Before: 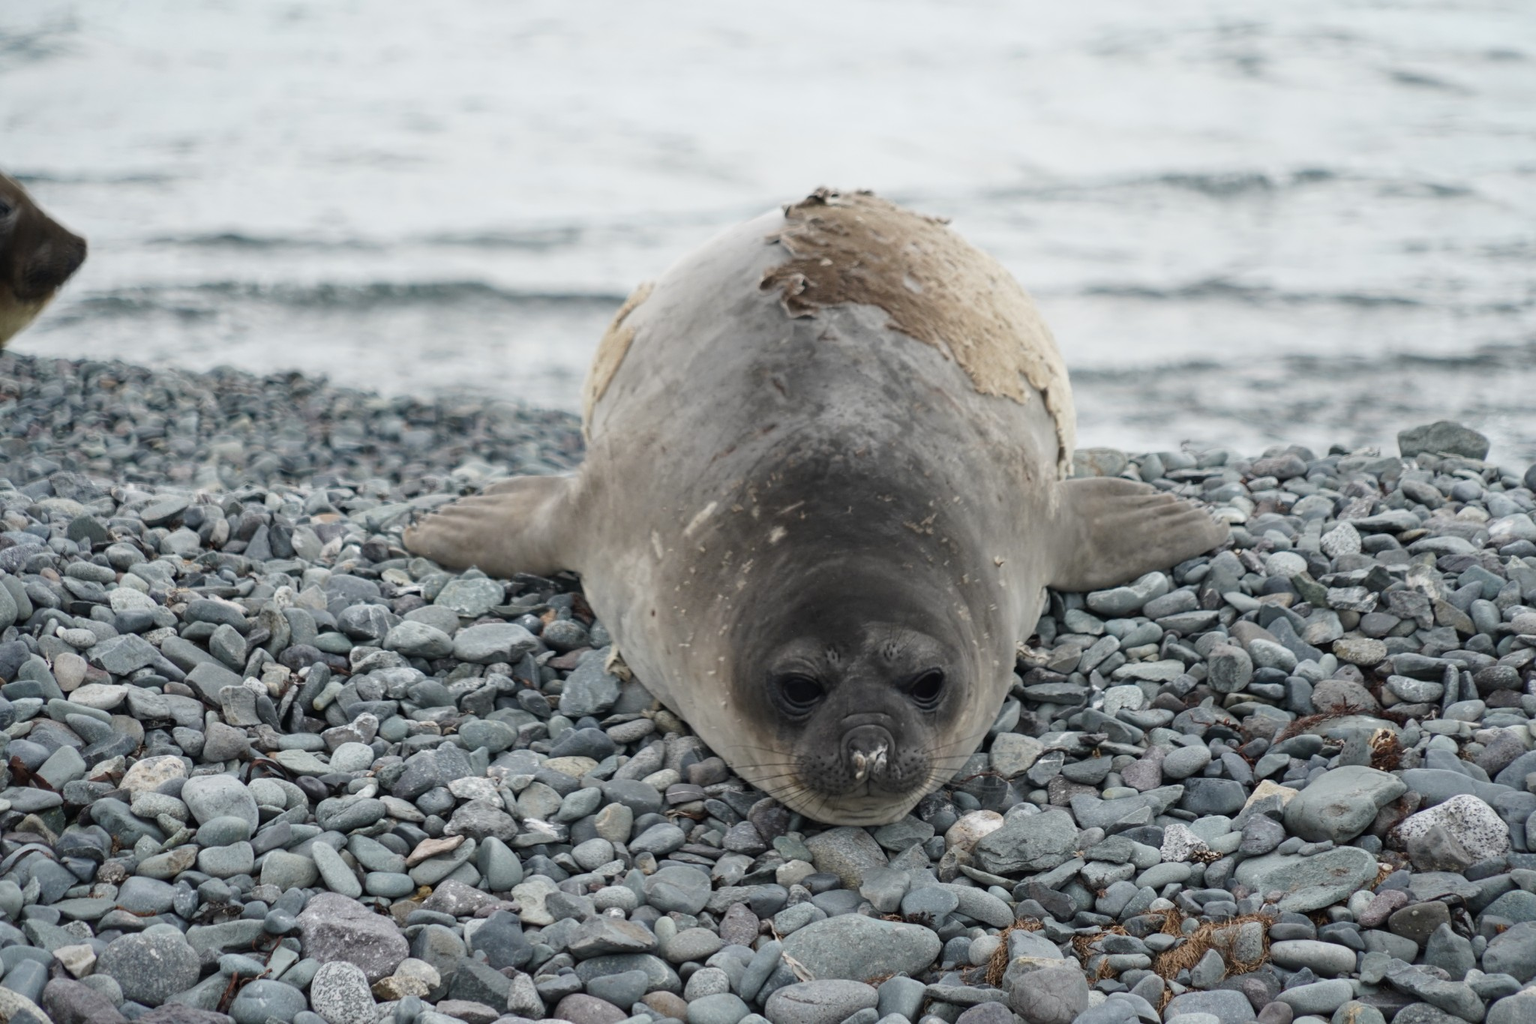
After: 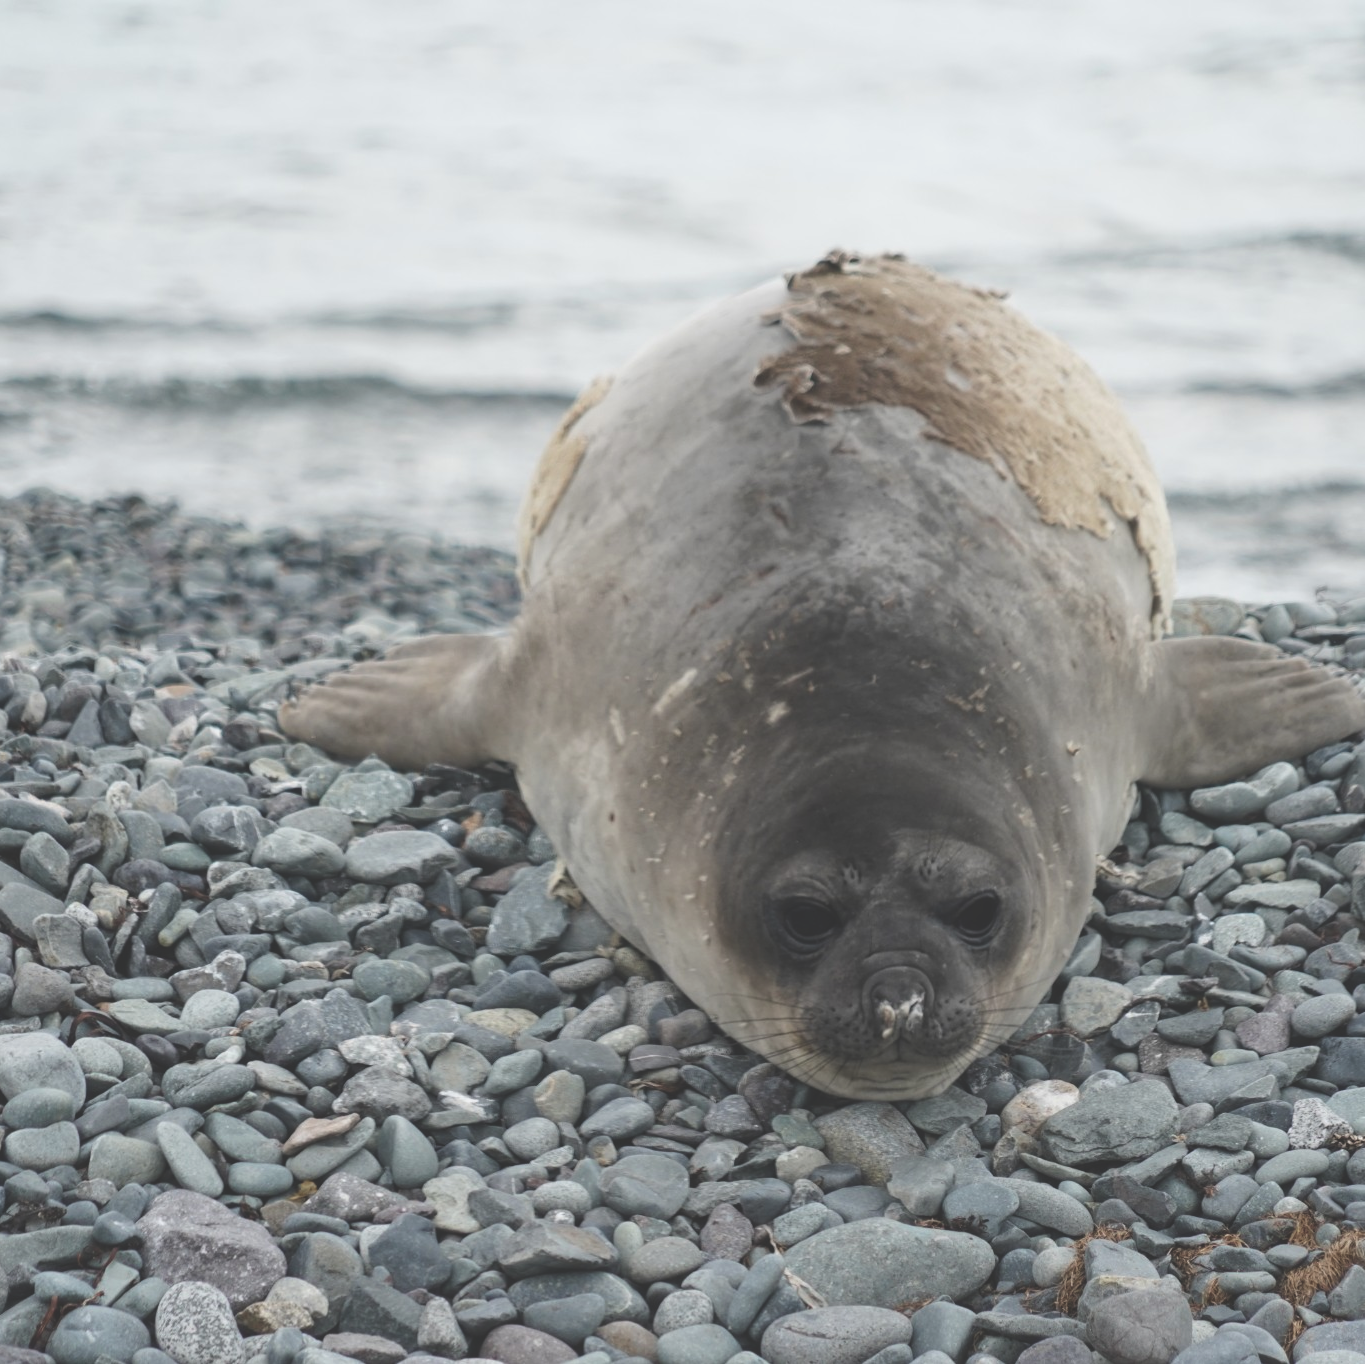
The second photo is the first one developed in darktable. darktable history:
exposure: black level correction -0.03, compensate highlight preservation false
crop and rotate: left 12.648%, right 20.685%
